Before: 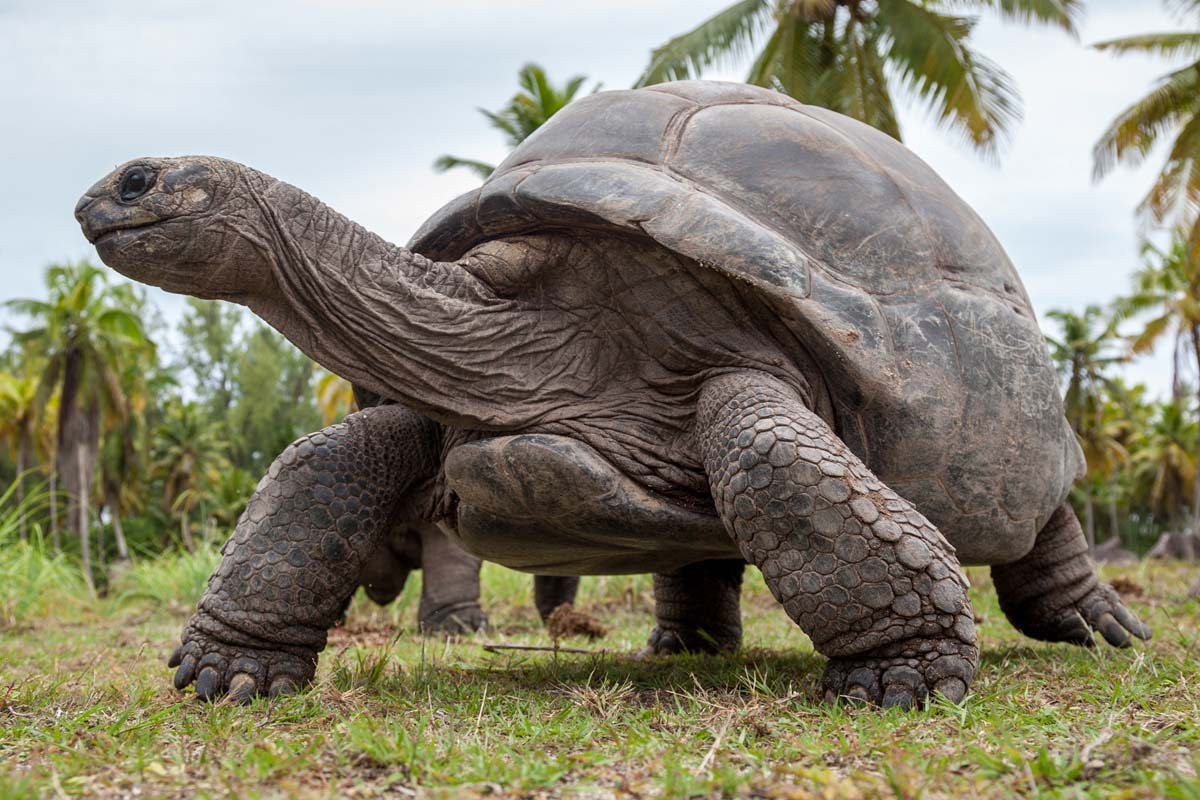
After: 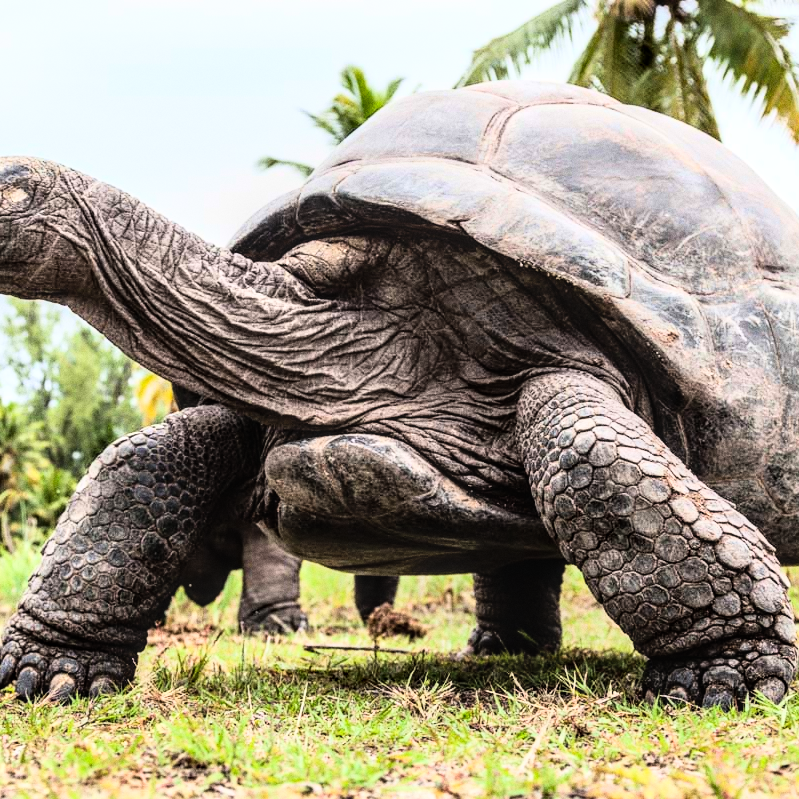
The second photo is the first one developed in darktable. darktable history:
rgb curve: curves: ch0 [(0, 0) (0.21, 0.15) (0.24, 0.21) (0.5, 0.75) (0.75, 0.96) (0.89, 0.99) (1, 1)]; ch1 [(0, 0.02) (0.21, 0.13) (0.25, 0.2) (0.5, 0.67) (0.75, 0.9) (0.89, 0.97) (1, 1)]; ch2 [(0, 0.02) (0.21, 0.13) (0.25, 0.2) (0.5, 0.67) (0.75, 0.9) (0.89, 0.97) (1, 1)], compensate middle gray true
crop and rotate: left 15.055%, right 18.278%
grain: coarseness 0.47 ISO
local contrast: on, module defaults
